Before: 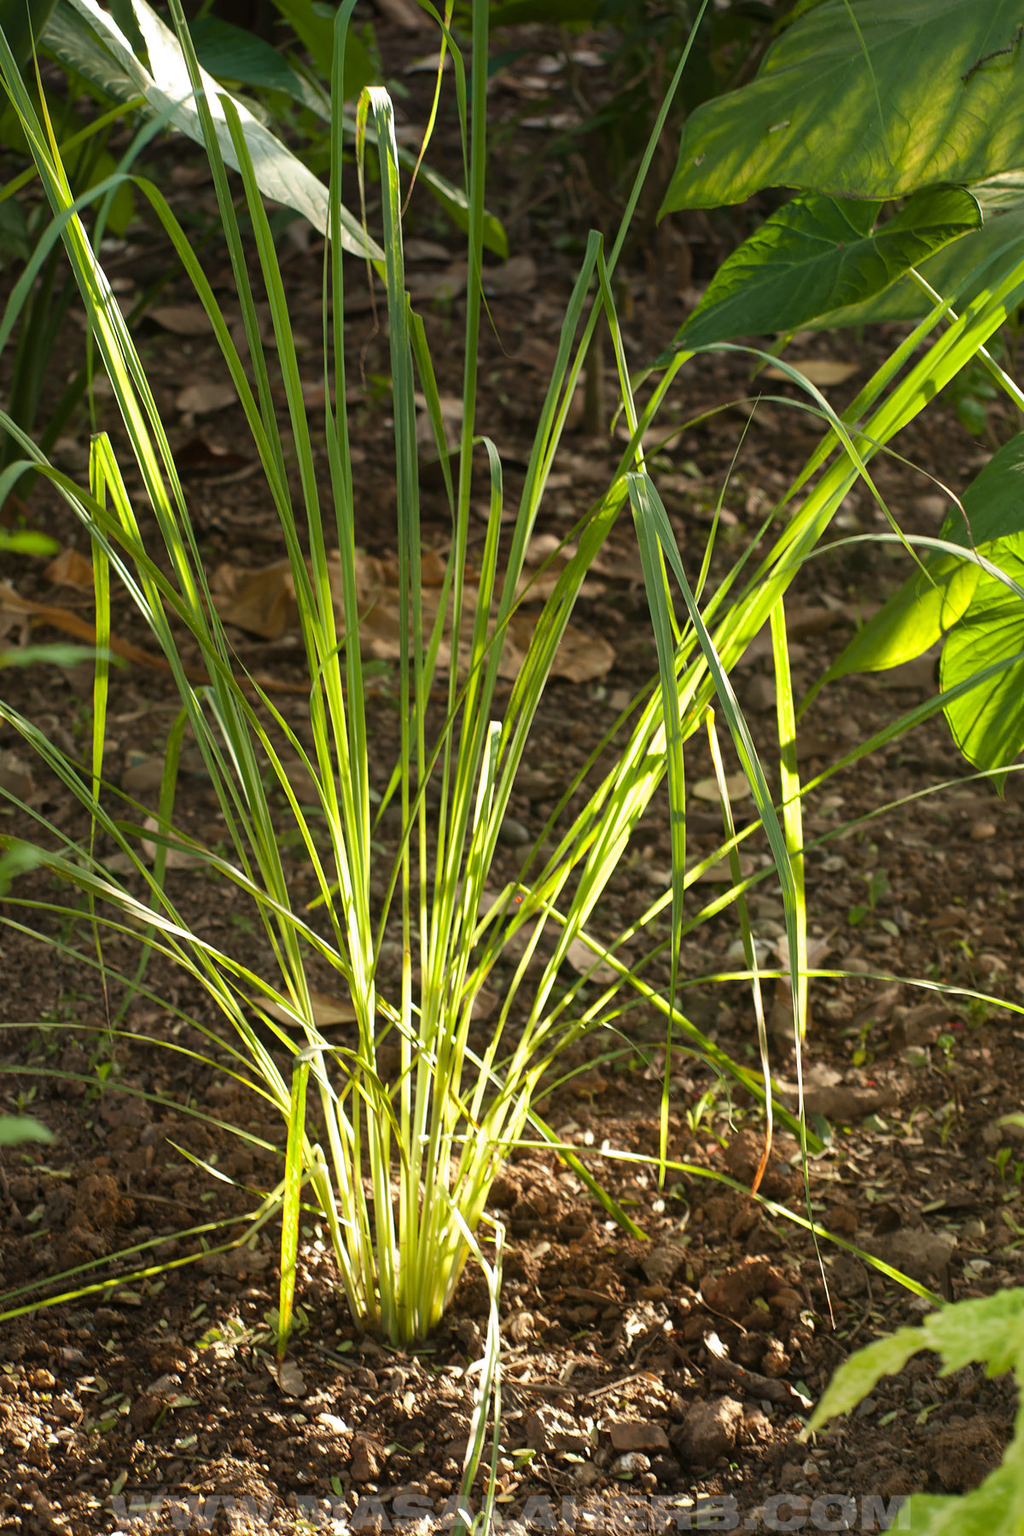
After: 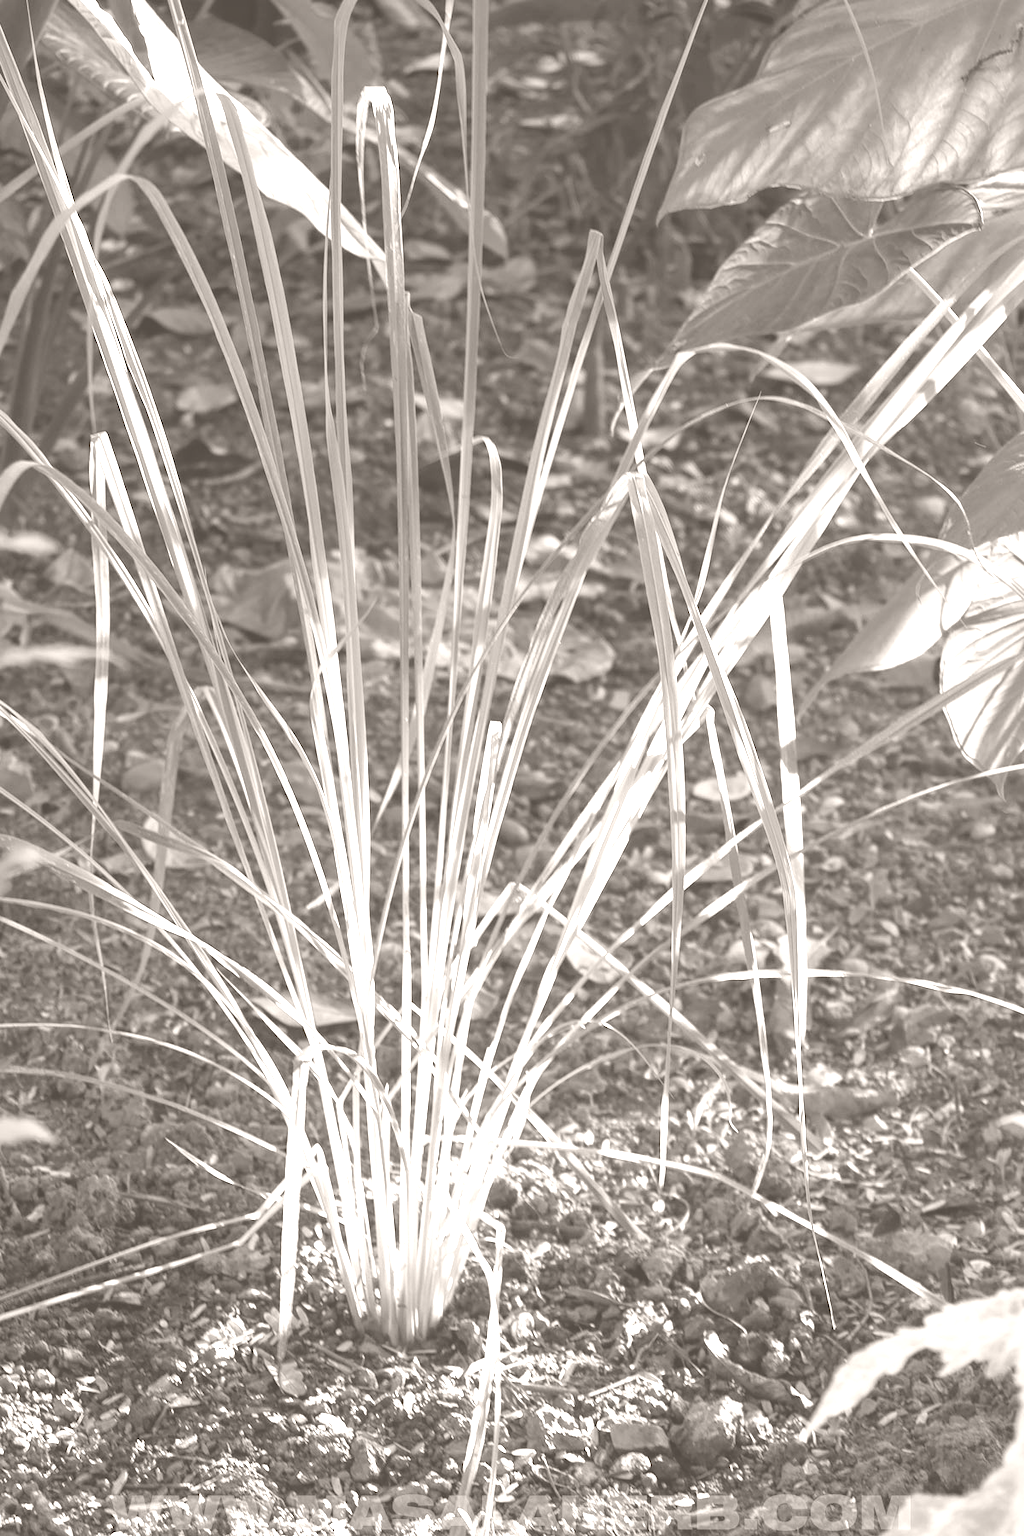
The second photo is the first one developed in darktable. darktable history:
local contrast: highlights 100%, shadows 100%, detail 120%, midtone range 0.2
colorize: hue 34.49°, saturation 35.33%, source mix 100%, lightness 55%, version 1
